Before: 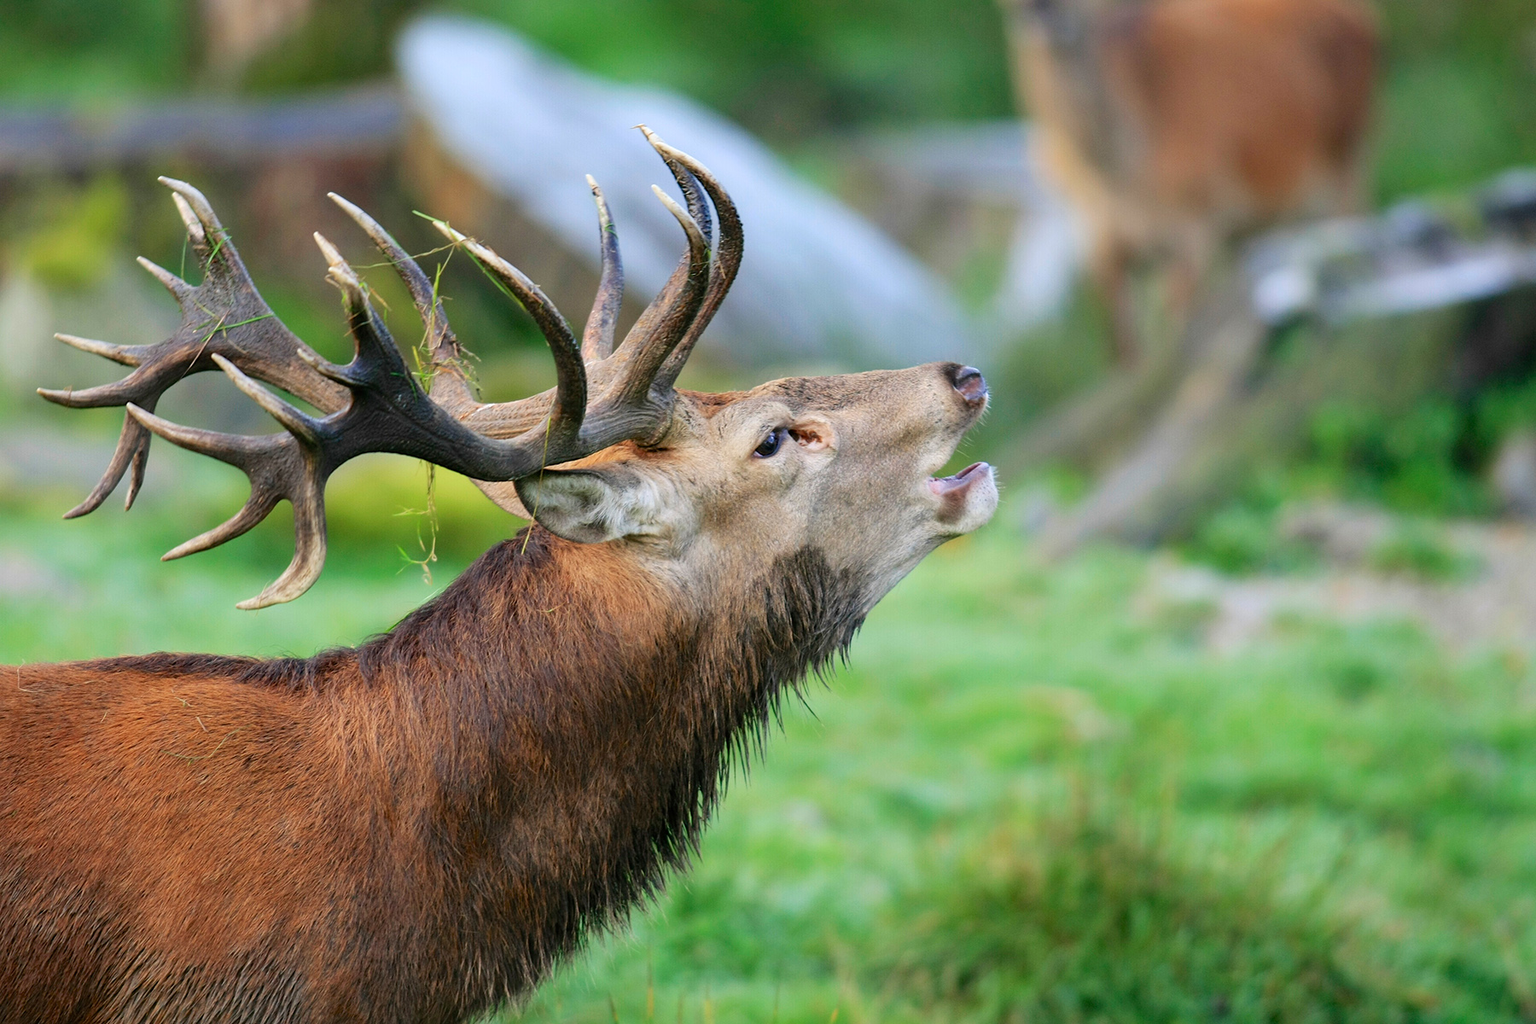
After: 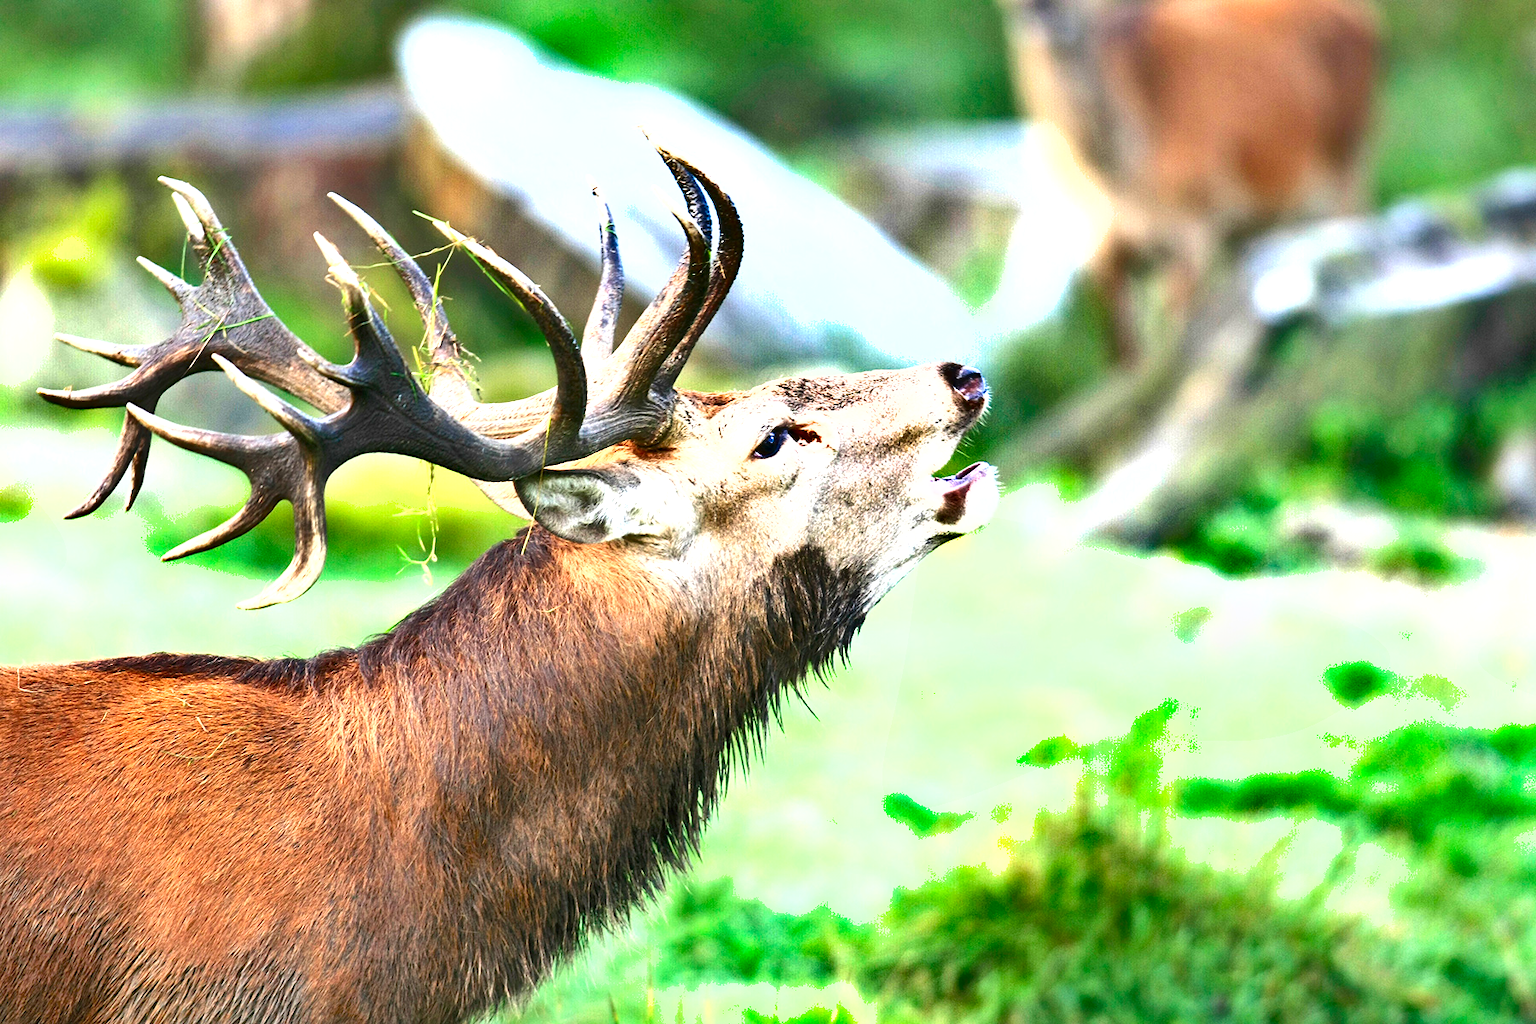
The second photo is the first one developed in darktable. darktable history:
shadows and highlights: shadows 75, highlights -60.85, soften with gaussian
exposure: black level correction 0, exposure 1.2 EV, compensate exposure bias true, compensate highlight preservation false
